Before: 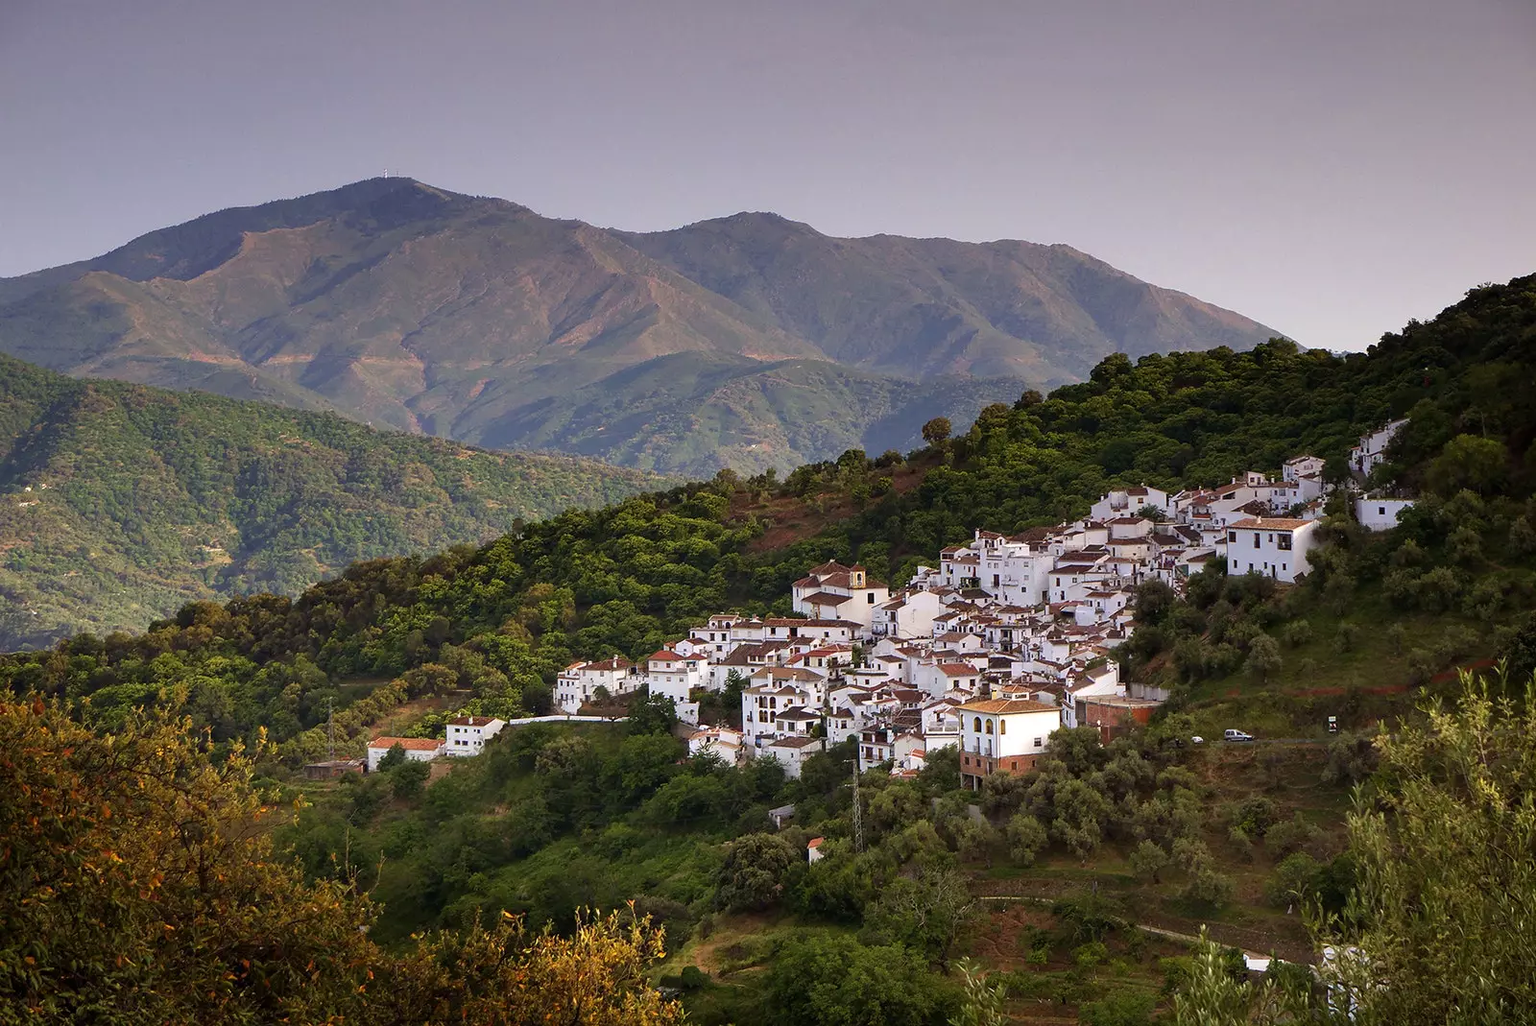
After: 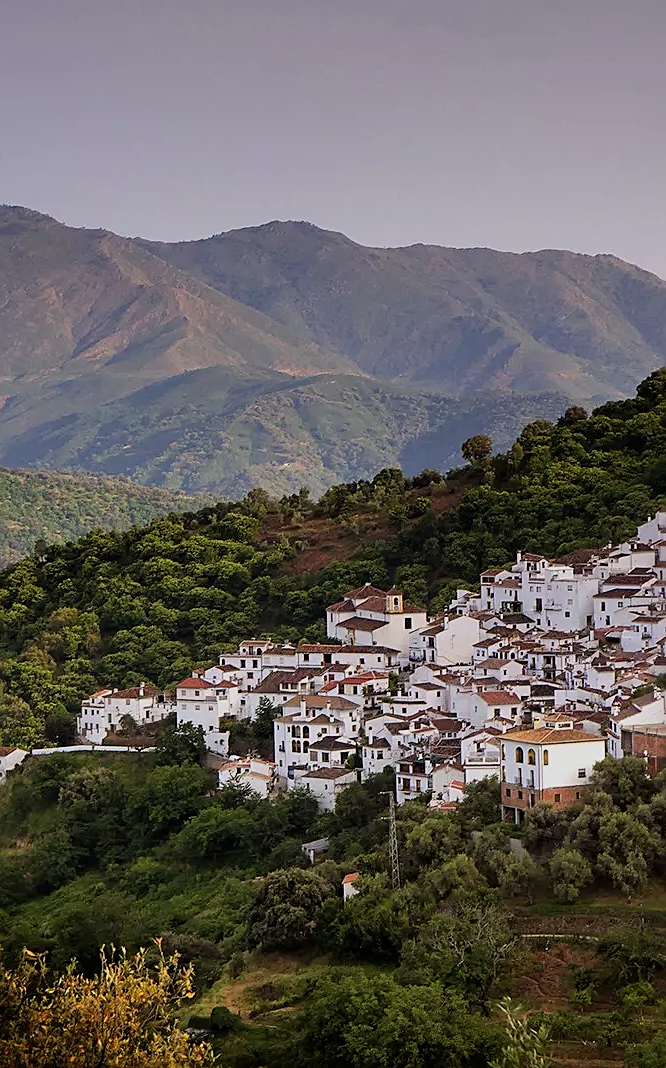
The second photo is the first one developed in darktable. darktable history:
crop: left 31.229%, right 27.105%
sharpen: on, module defaults
filmic rgb: black relative exposure -8.15 EV, white relative exposure 3.76 EV, hardness 4.46
